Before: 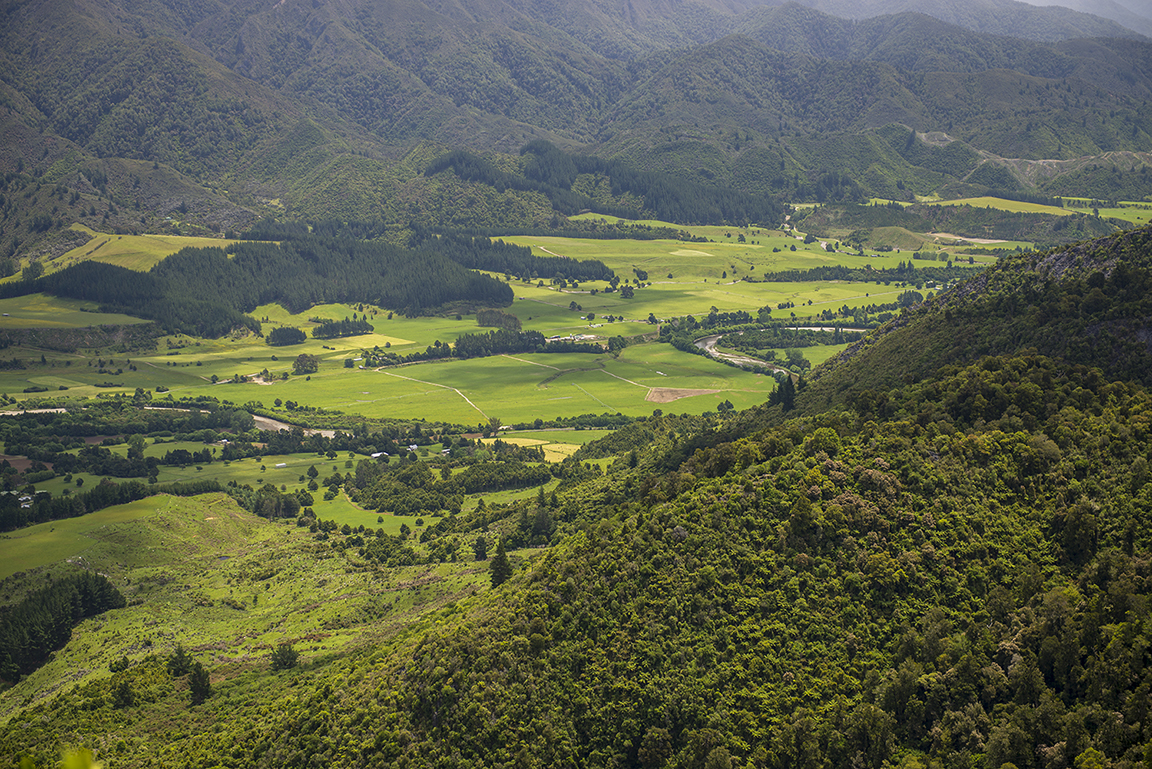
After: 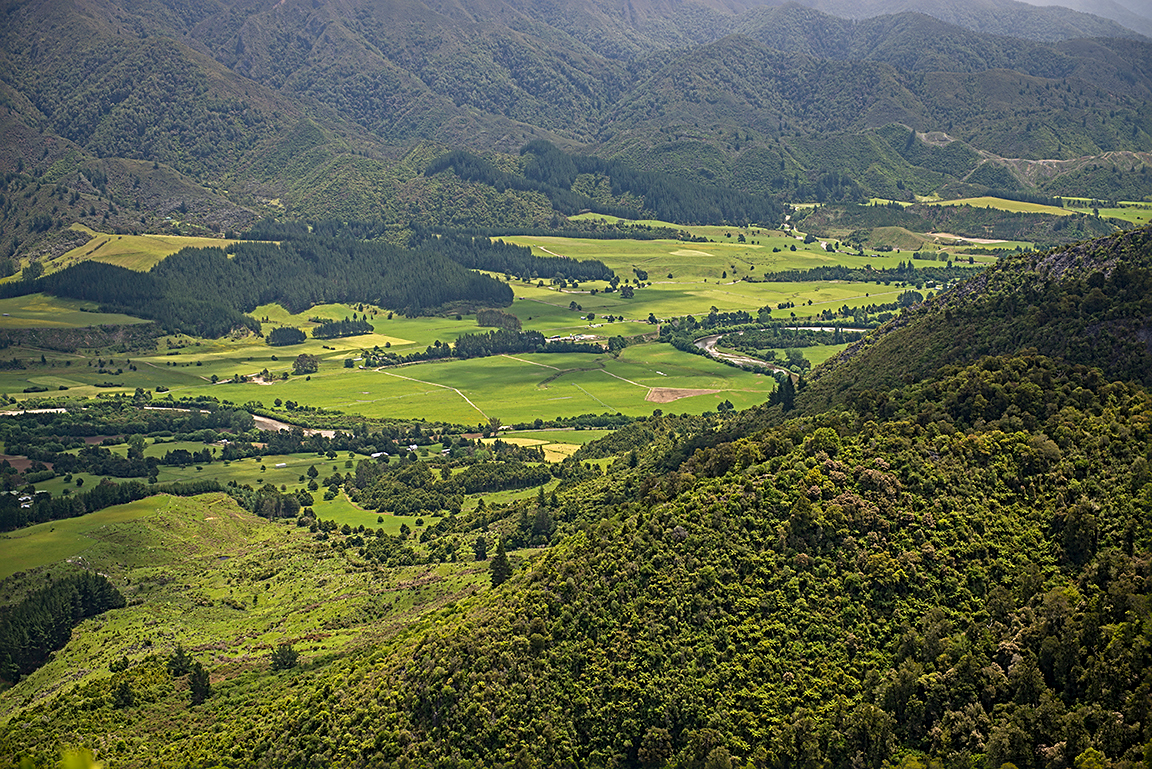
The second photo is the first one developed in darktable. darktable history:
color calibration: illuminant same as pipeline (D50), adaptation none (bypass), x 0.334, y 0.335, temperature 5016.8 K, gamut compression 0.991
sharpen: radius 3.112
